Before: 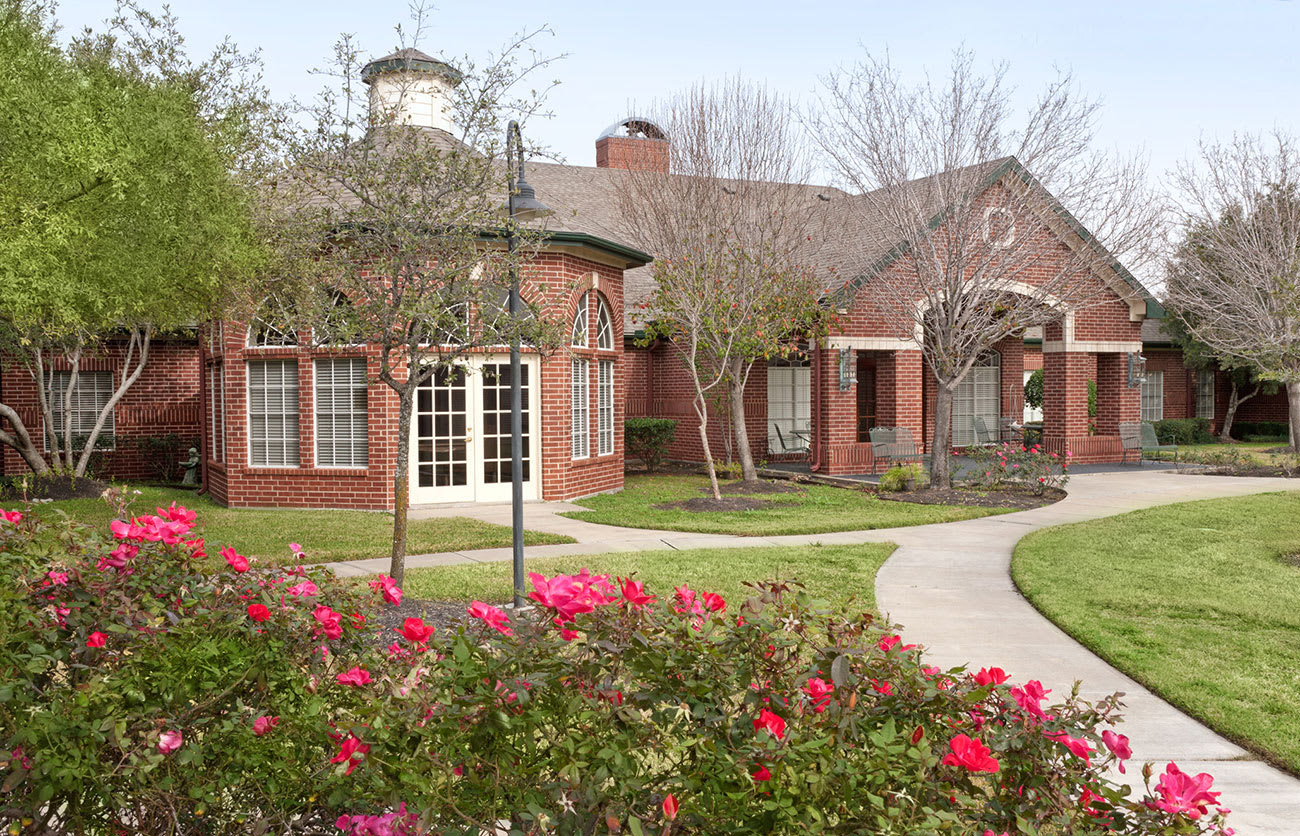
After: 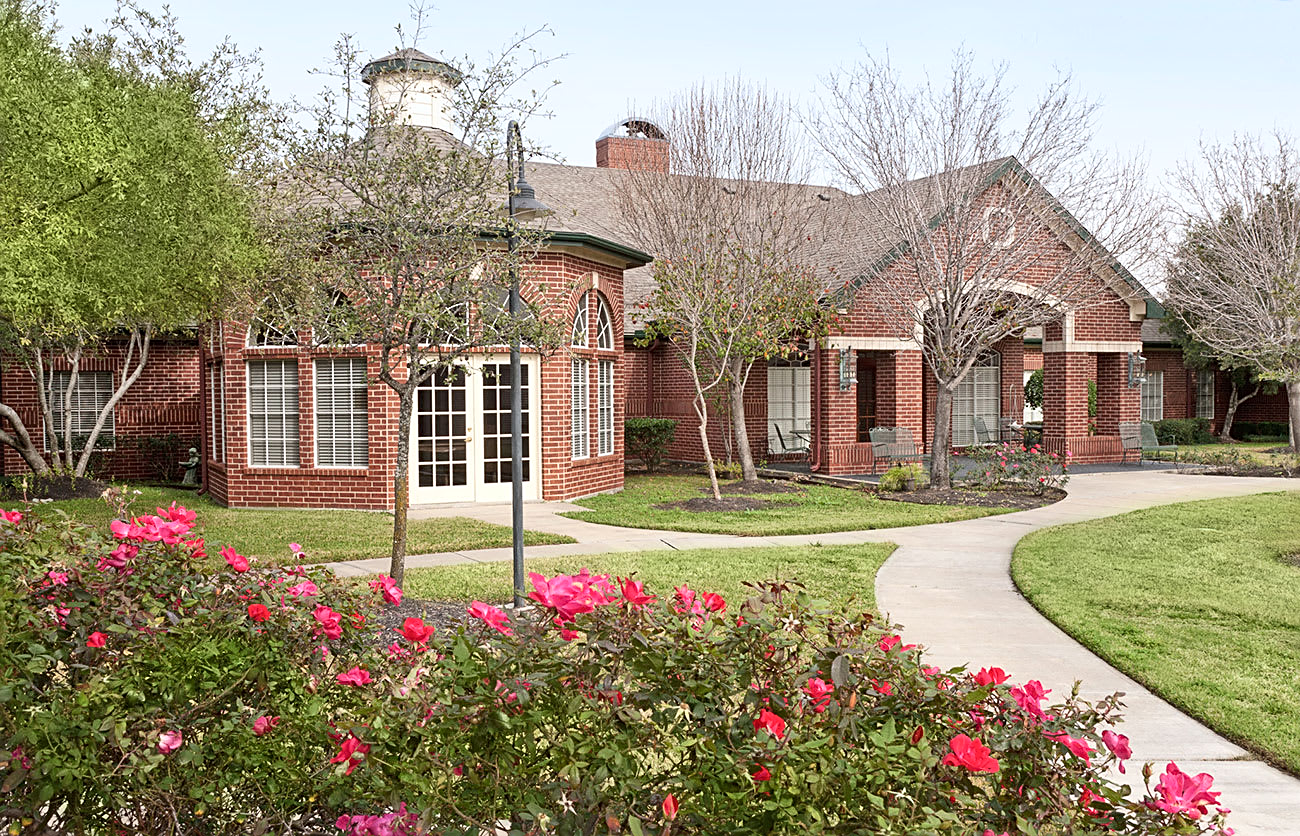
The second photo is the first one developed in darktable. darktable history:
sharpen: on, module defaults
contrast brightness saturation: contrast 0.15, brightness 0.05
